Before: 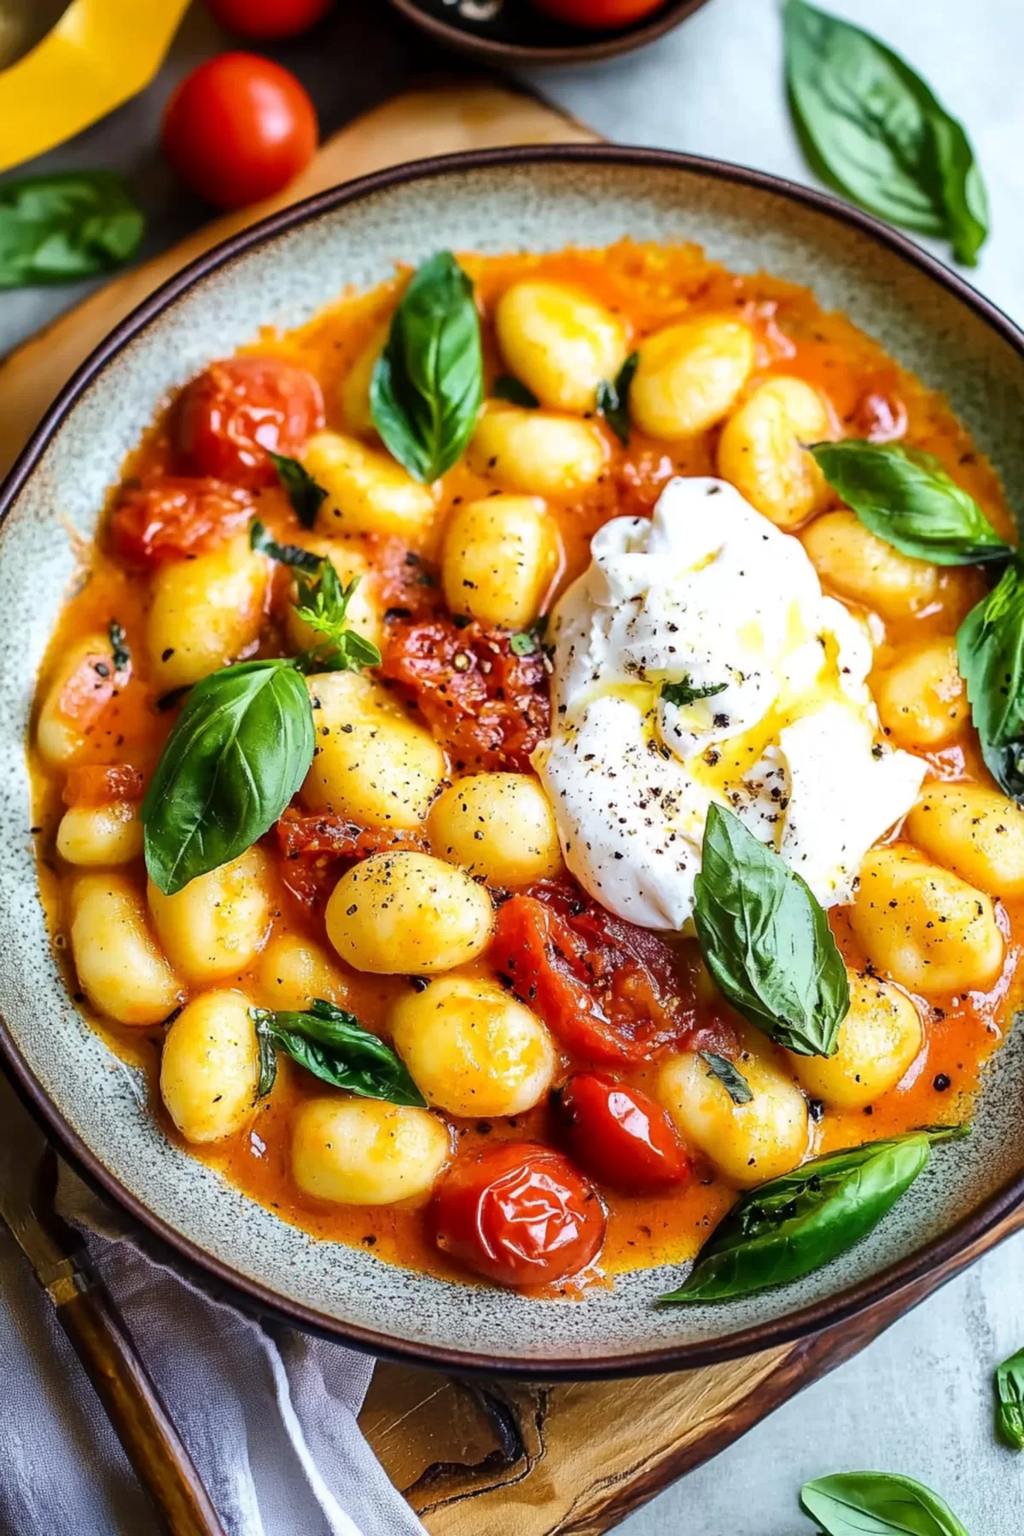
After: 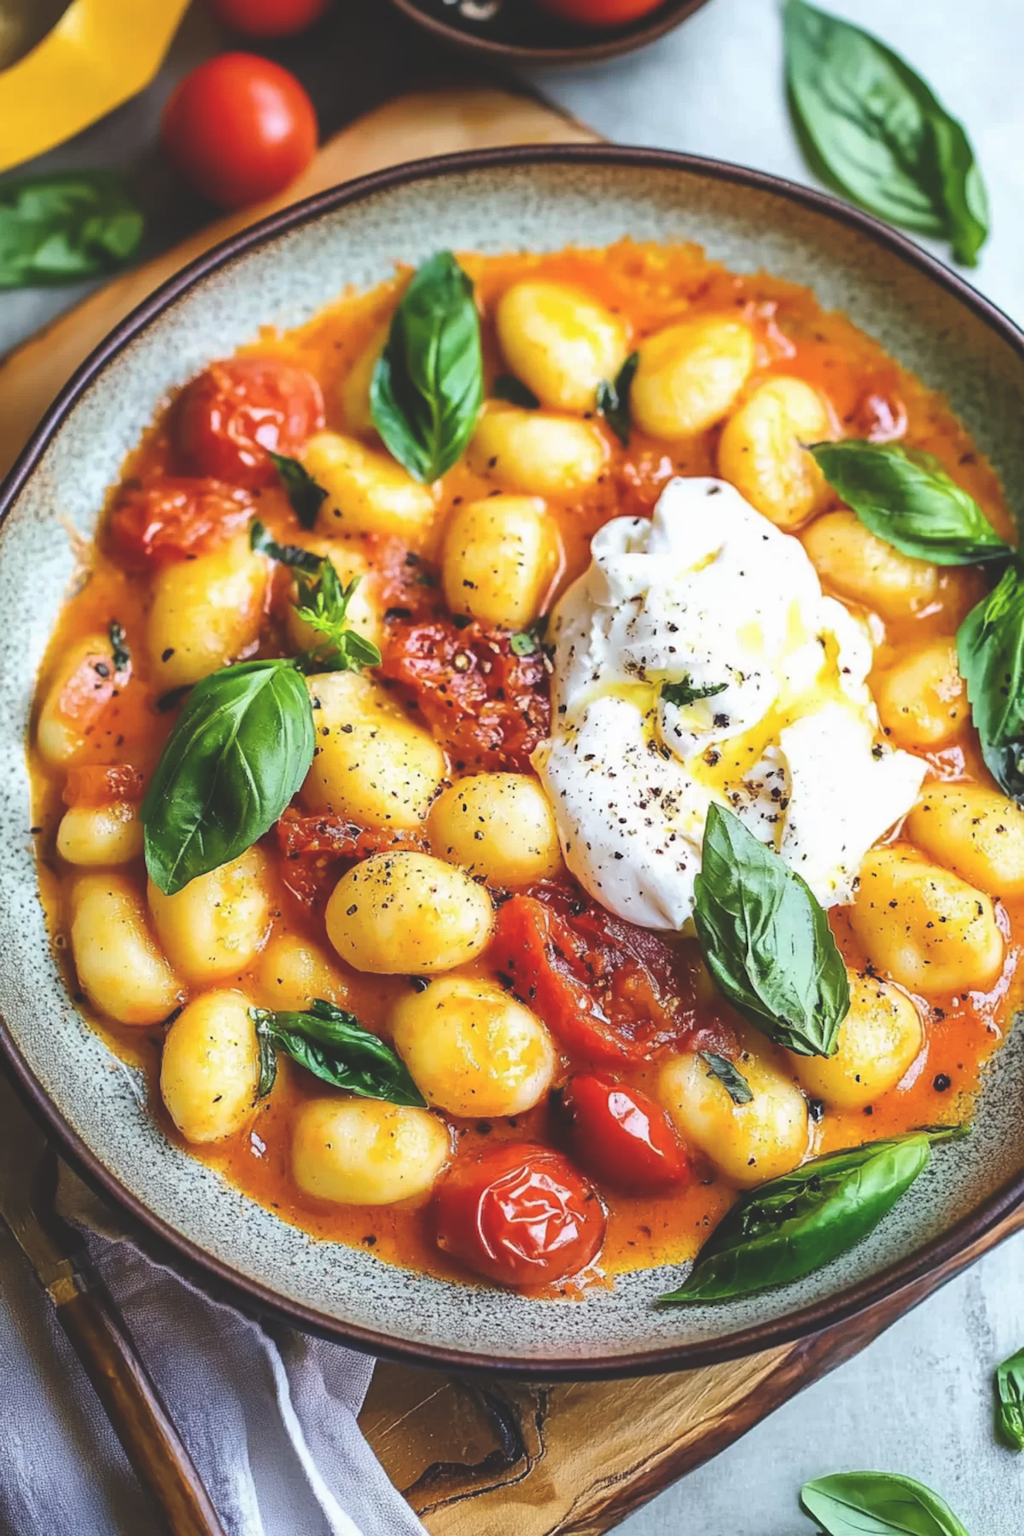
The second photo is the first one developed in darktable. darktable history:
exposure: black level correction -0.023, exposure -0.032 EV, compensate highlight preservation false
